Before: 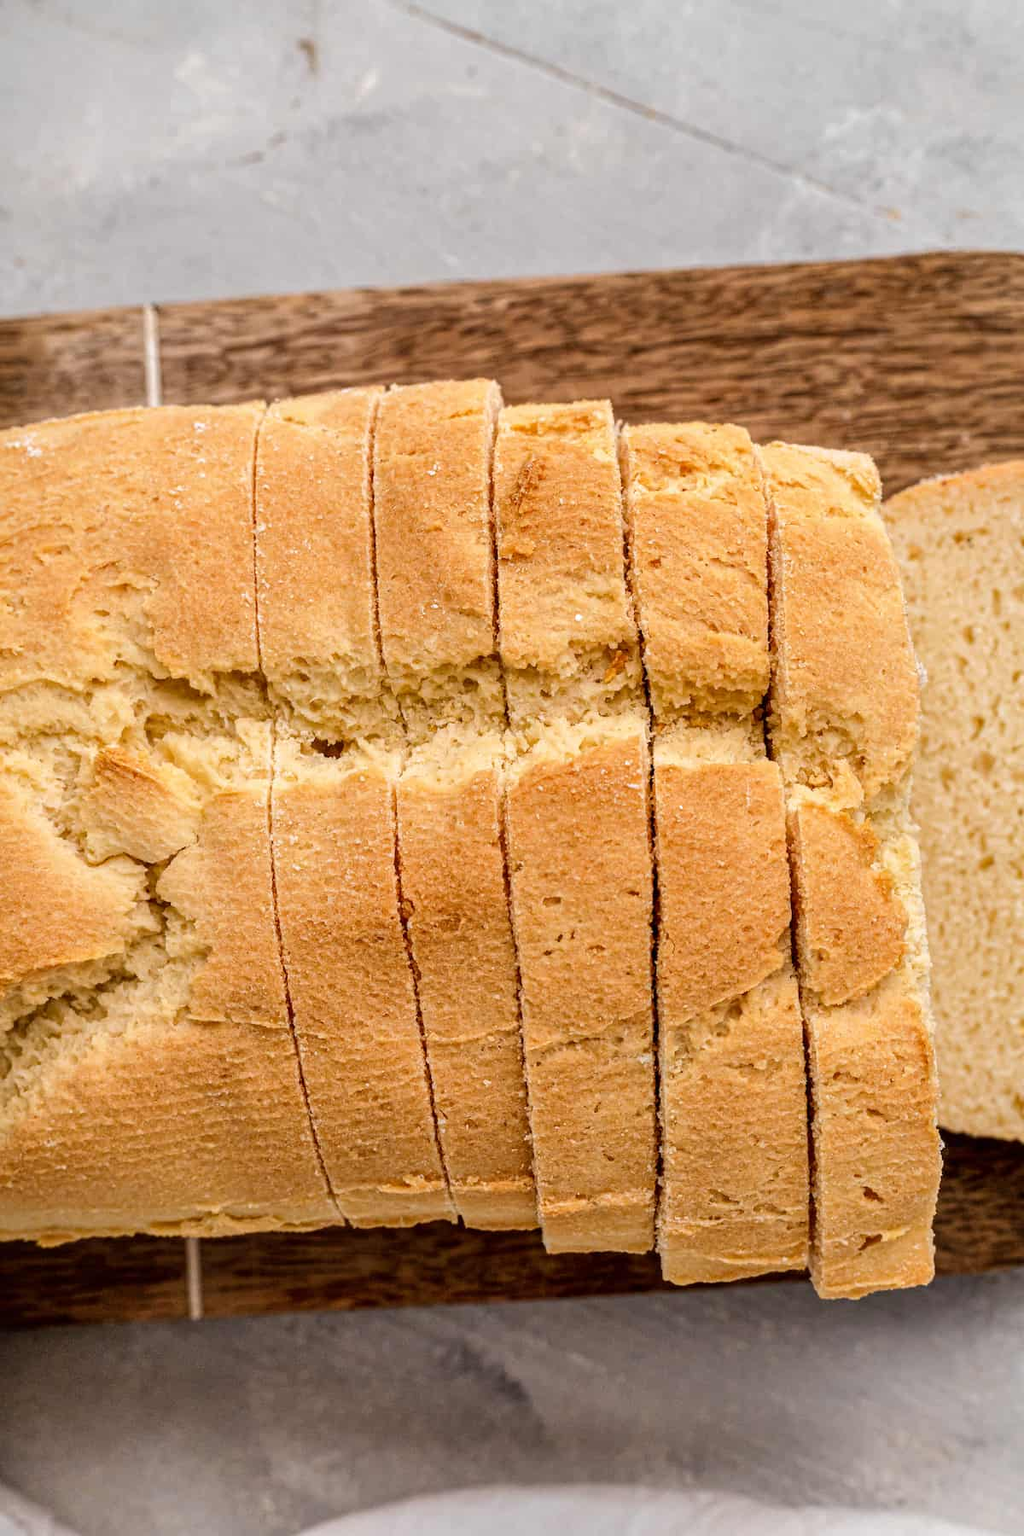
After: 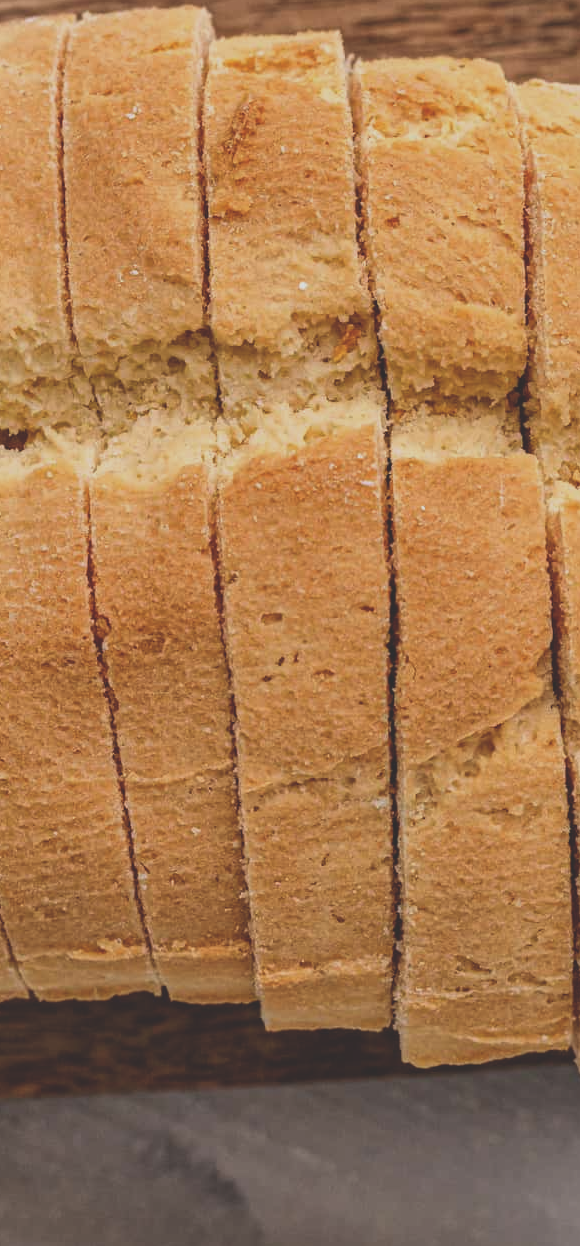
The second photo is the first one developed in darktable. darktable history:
exposure: black level correction -0.037, exposure -0.497 EV, compensate highlight preservation false
crop: left 31.332%, top 24.348%, right 20.292%, bottom 6.42%
